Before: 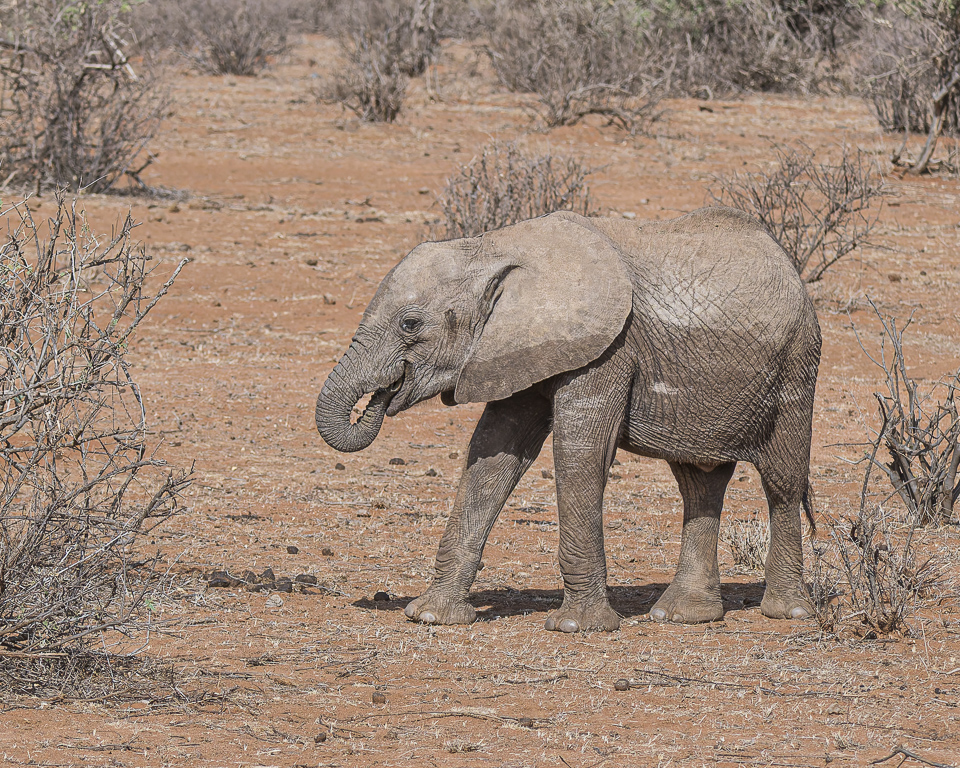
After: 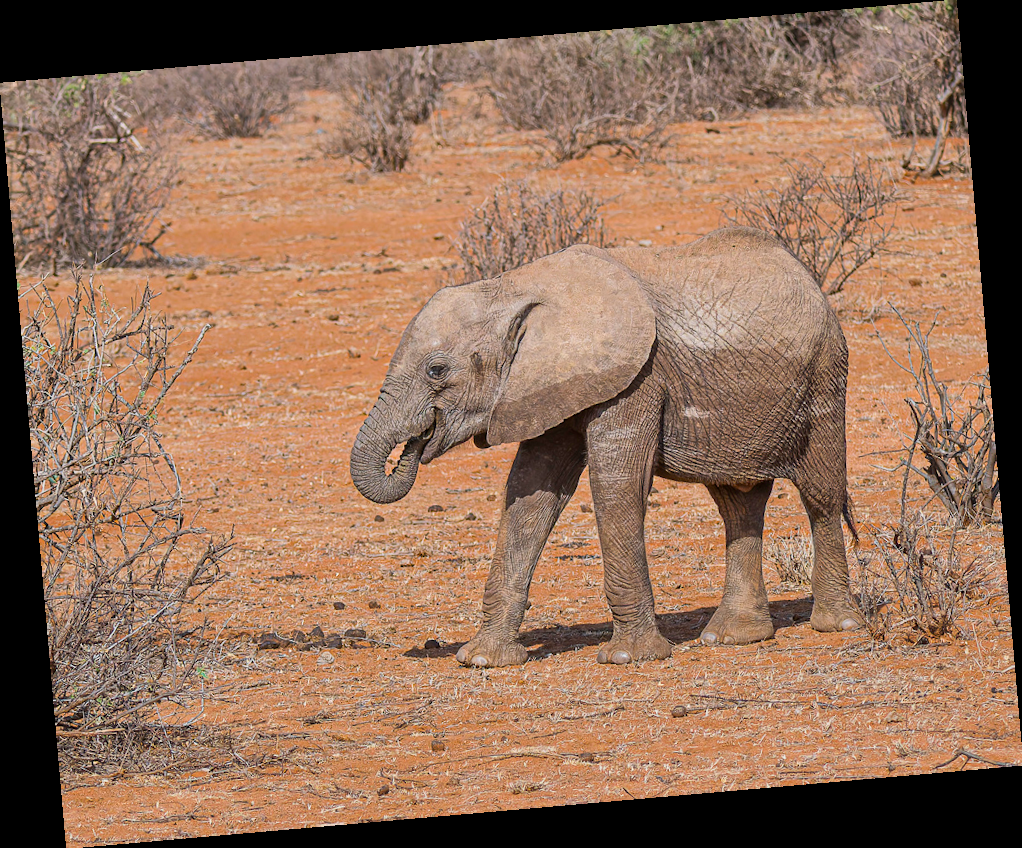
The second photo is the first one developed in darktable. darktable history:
color balance rgb: linear chroma grading › global chroma 15%, perceptual saturation grading › global saturation 30%
rotate and perspective: rotation -4.98°, automatic cropping off
